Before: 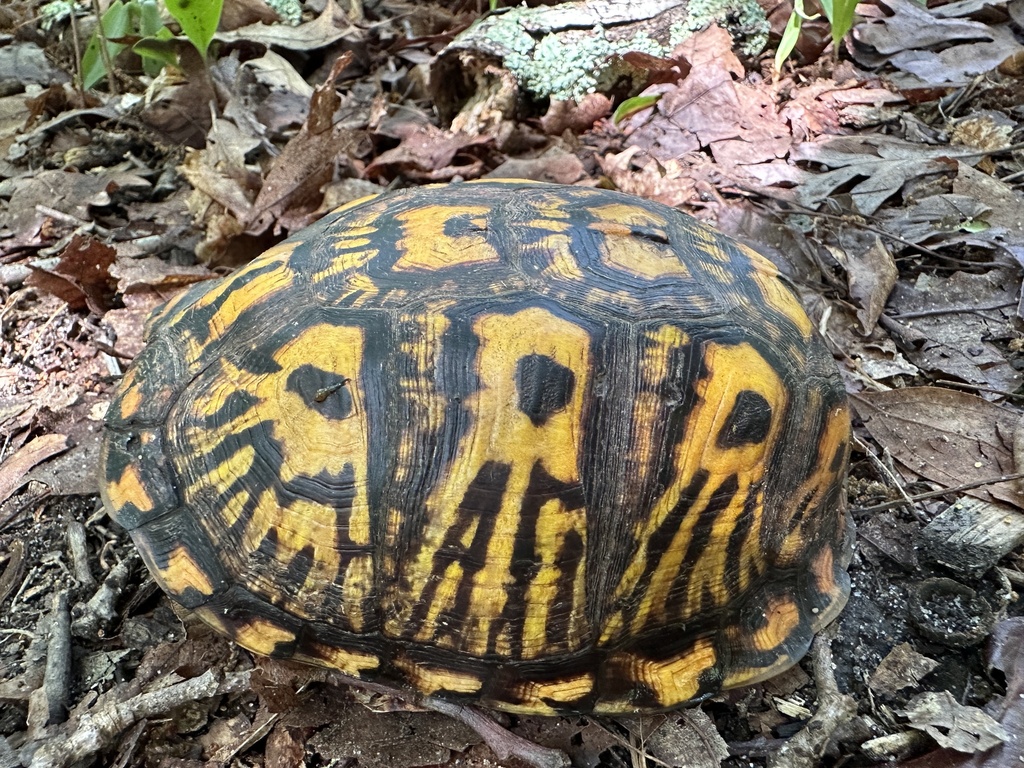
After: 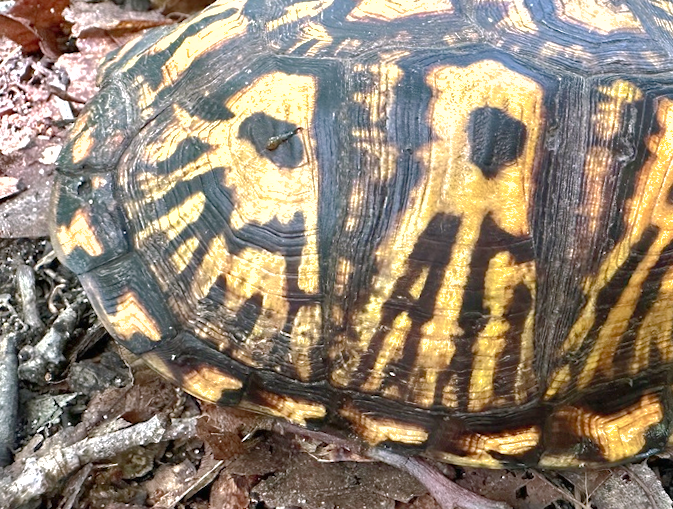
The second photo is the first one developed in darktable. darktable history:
color balance rgb: highlights gain › chroma 2.016%, highlights gain › hue 293.29°, perceptual saturation grading › global saturation 0.264%, perceptual saturation grading › highlights -30.355%, perceptual saturation grading › shadows 19.551%
crop and rotate: angle -1.14°, left 3.582%, top 31.877%, right 28.917%
shadows and highlights: highlights color adjustment 55.35%
exposure: black level correction 0, exposure 0.7 EV, compensate highlight preservation false
